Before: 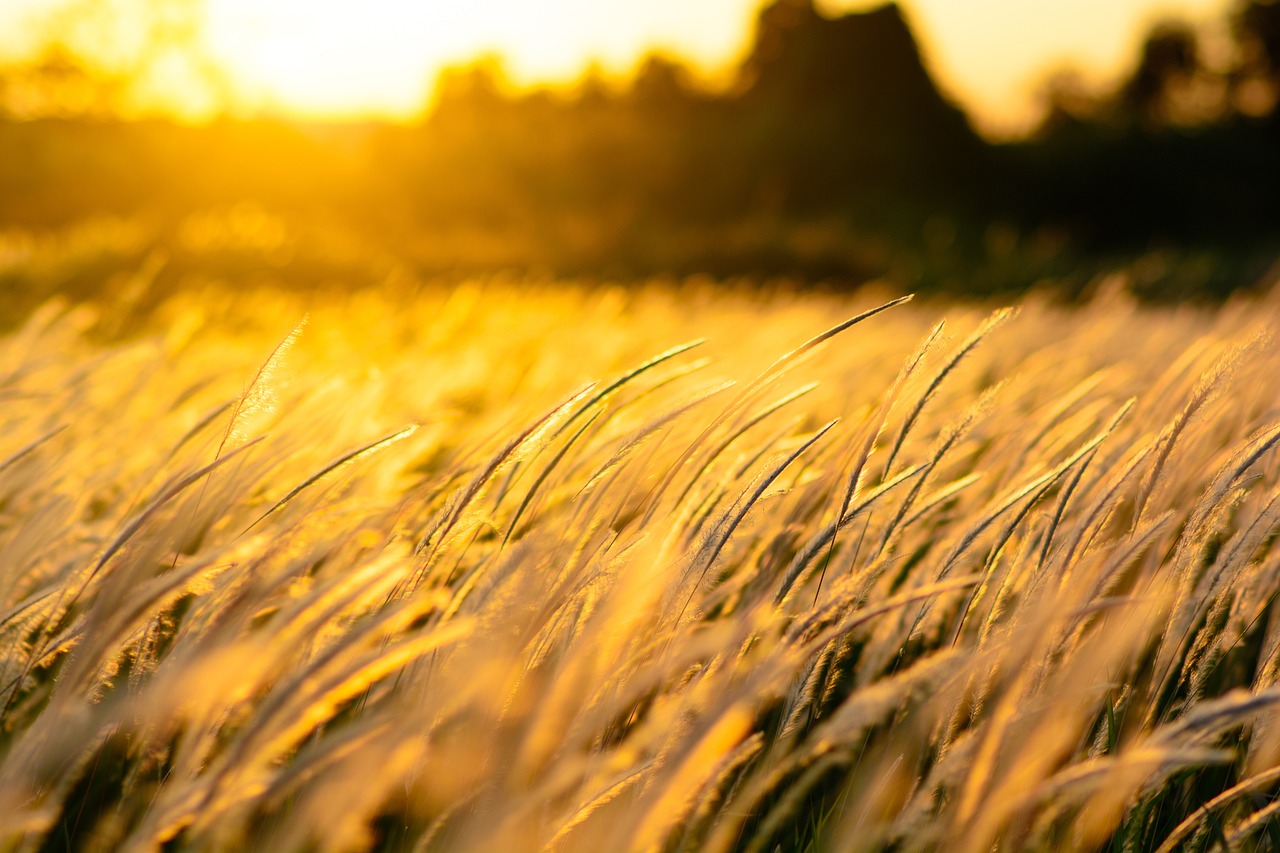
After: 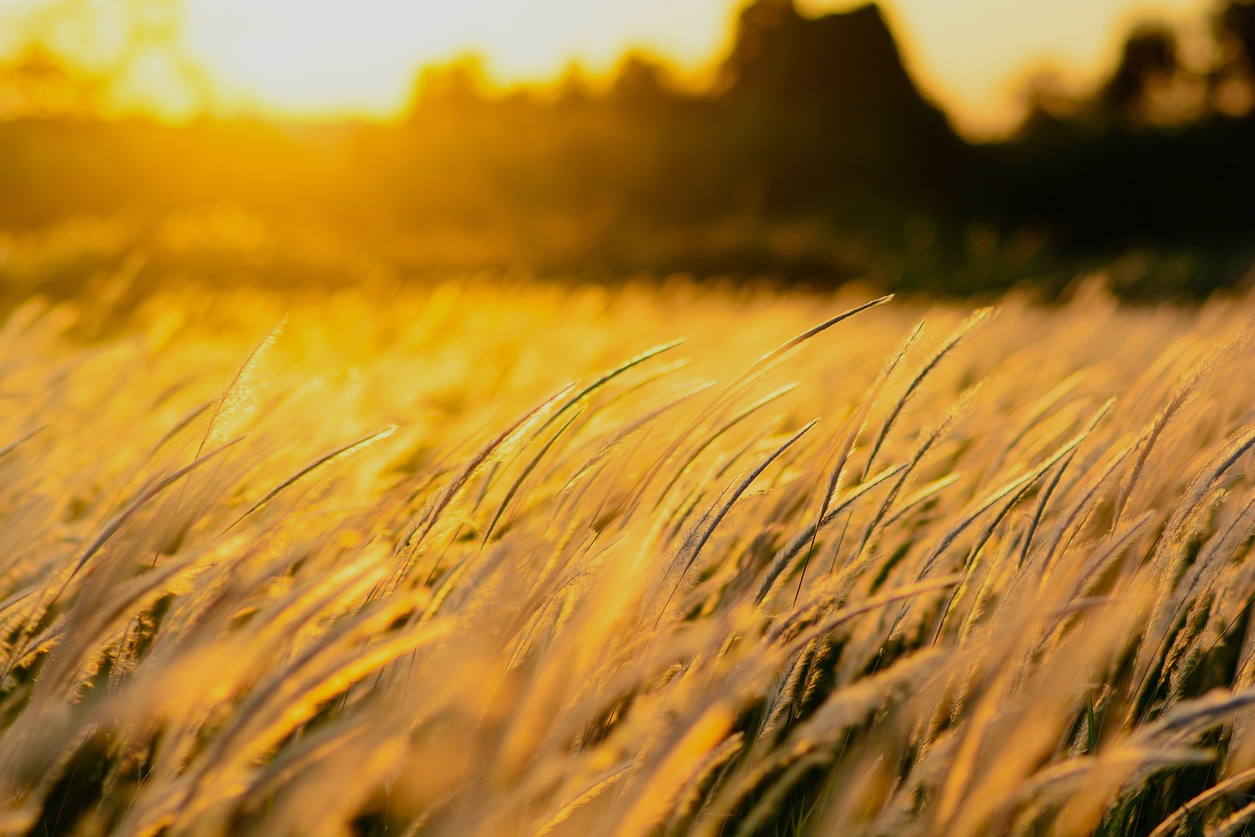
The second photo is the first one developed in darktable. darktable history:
tone equalizer: on, module defaults
crop: left 1.64%, right 0.281%, bottom 1.844%
filmic rgb: black relative exposure -11.4 EV, white relative exposure 3.26 EV, hardness 6.81, preserve chrominance max RGB, color science v6 (2022), contrast in shadows safe, contrast in highlights safe
